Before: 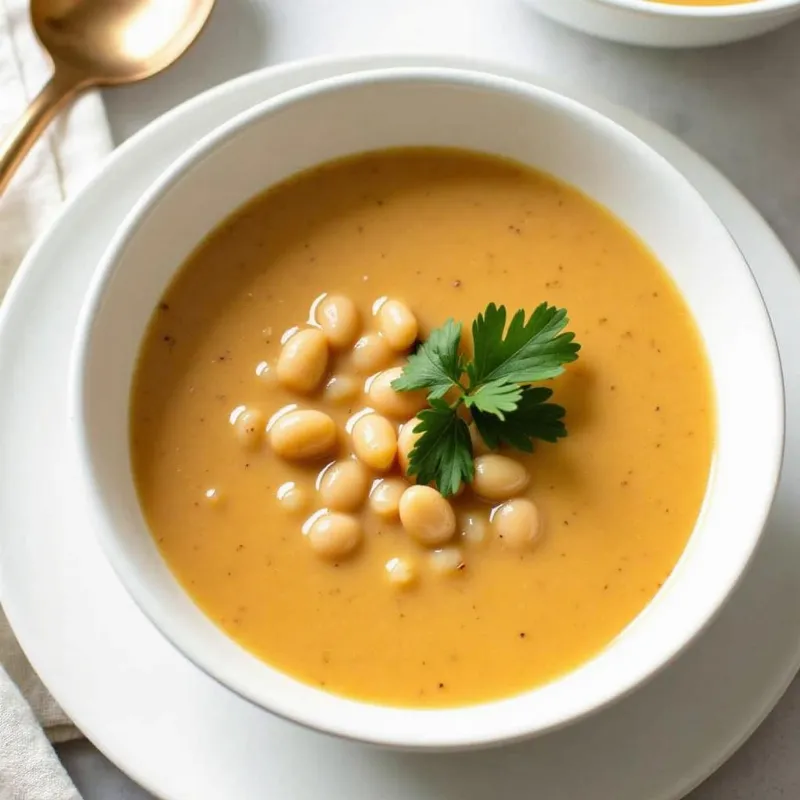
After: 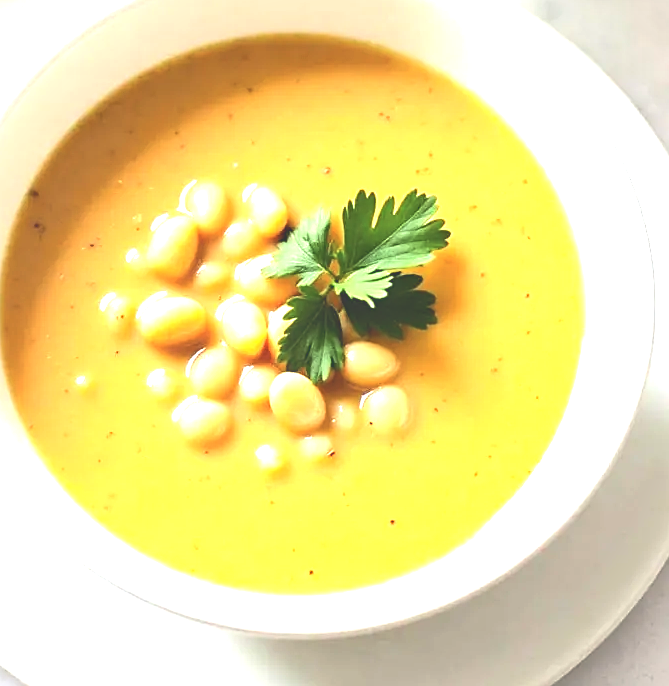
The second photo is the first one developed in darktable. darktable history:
exposure: black level correction 0, exposure 0.7 EV, compensate exposure bias true, compensate highlight preservation false
color balance: output saturation 98.5%
crop: left 16.315%, top 14.246%
local contrast: detail 70%
vignetting: fall-off start 100%, brightness 0.3, saturation 0
tone equalizer: -8 EV -1.08 EV, -7 EV -1.01 EV, -6 EV -0.867 EV, -5 EV -0.578 EV, -3 EV 0.578 EV, -2 EV 0.867 EV, -1 EV 1.01 EV, +0 EV 1.08 EV, edges refinement/feathering 500, mask exposure compensation -1.57 EV, preserve details no
sharpen: on, module defaults
